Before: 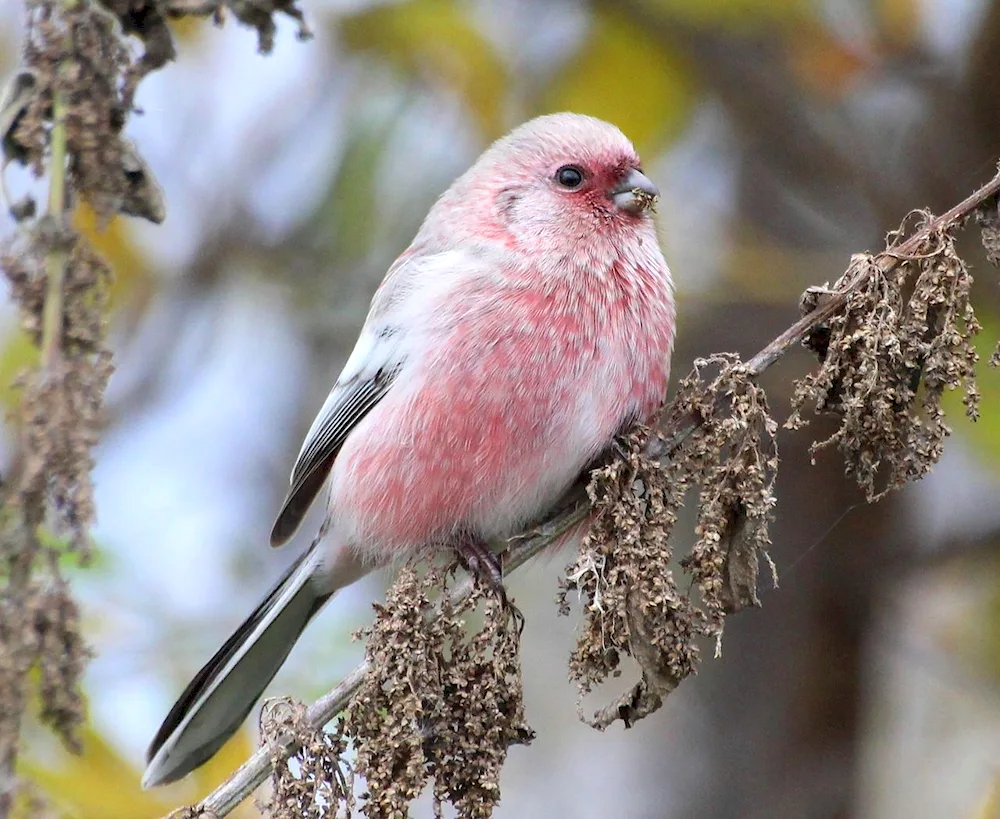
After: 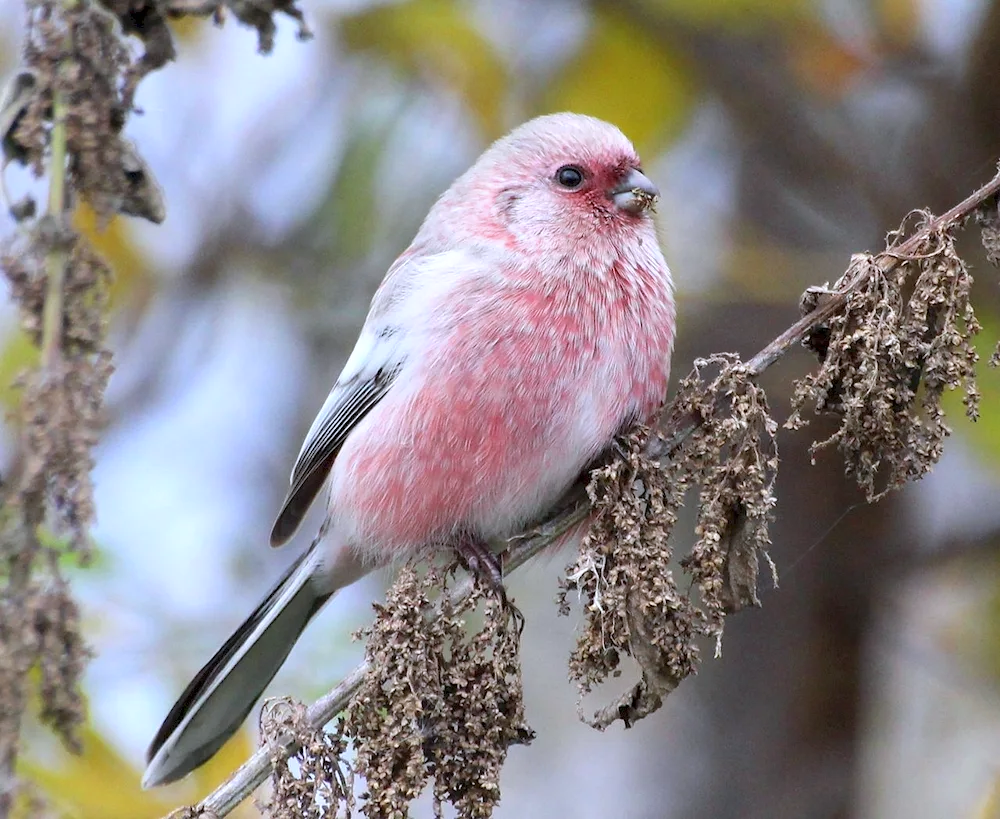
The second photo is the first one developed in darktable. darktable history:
white balance: red 0.984, blue 1.059
